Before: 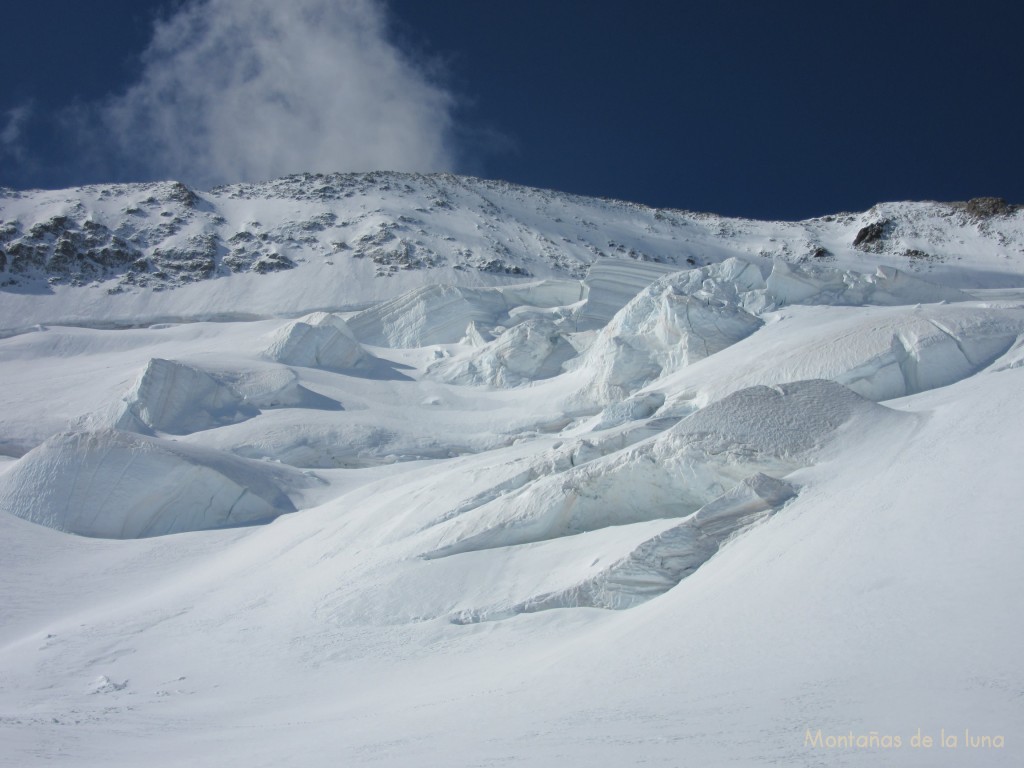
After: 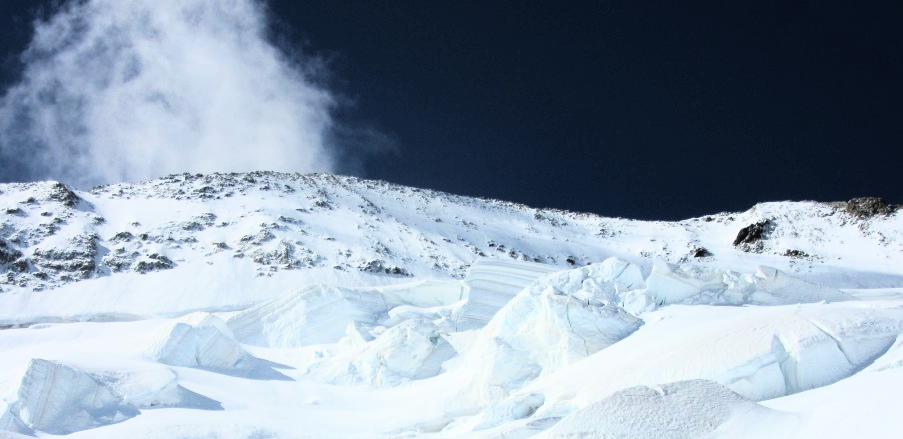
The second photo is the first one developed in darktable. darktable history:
white balance: red 1.009, blue 0.985
crop and rotate: left 11.812%, bottom 42.776%
rgb curve: curves: ch0 [(0, 0) (0.21, 0.15) (0.24, 0.21) (0.5, 0.75) (0.75, 0.96) (0.89, 0.99) (1, 1)]; ch1 [(0, 0.02) (0.21, 0.13) (0.25, 0.2) (0.5, 0.67) (0.75, 0.9) (0.89, 0.97) (1, 1)]; ch2 [(0, 0.02) (0.21, 0.13) (0.25, 0.2) (0.5, 0.67) (0.75, 0.9) (0.89, 0.97) (1, 1)], compensate middle gray true
